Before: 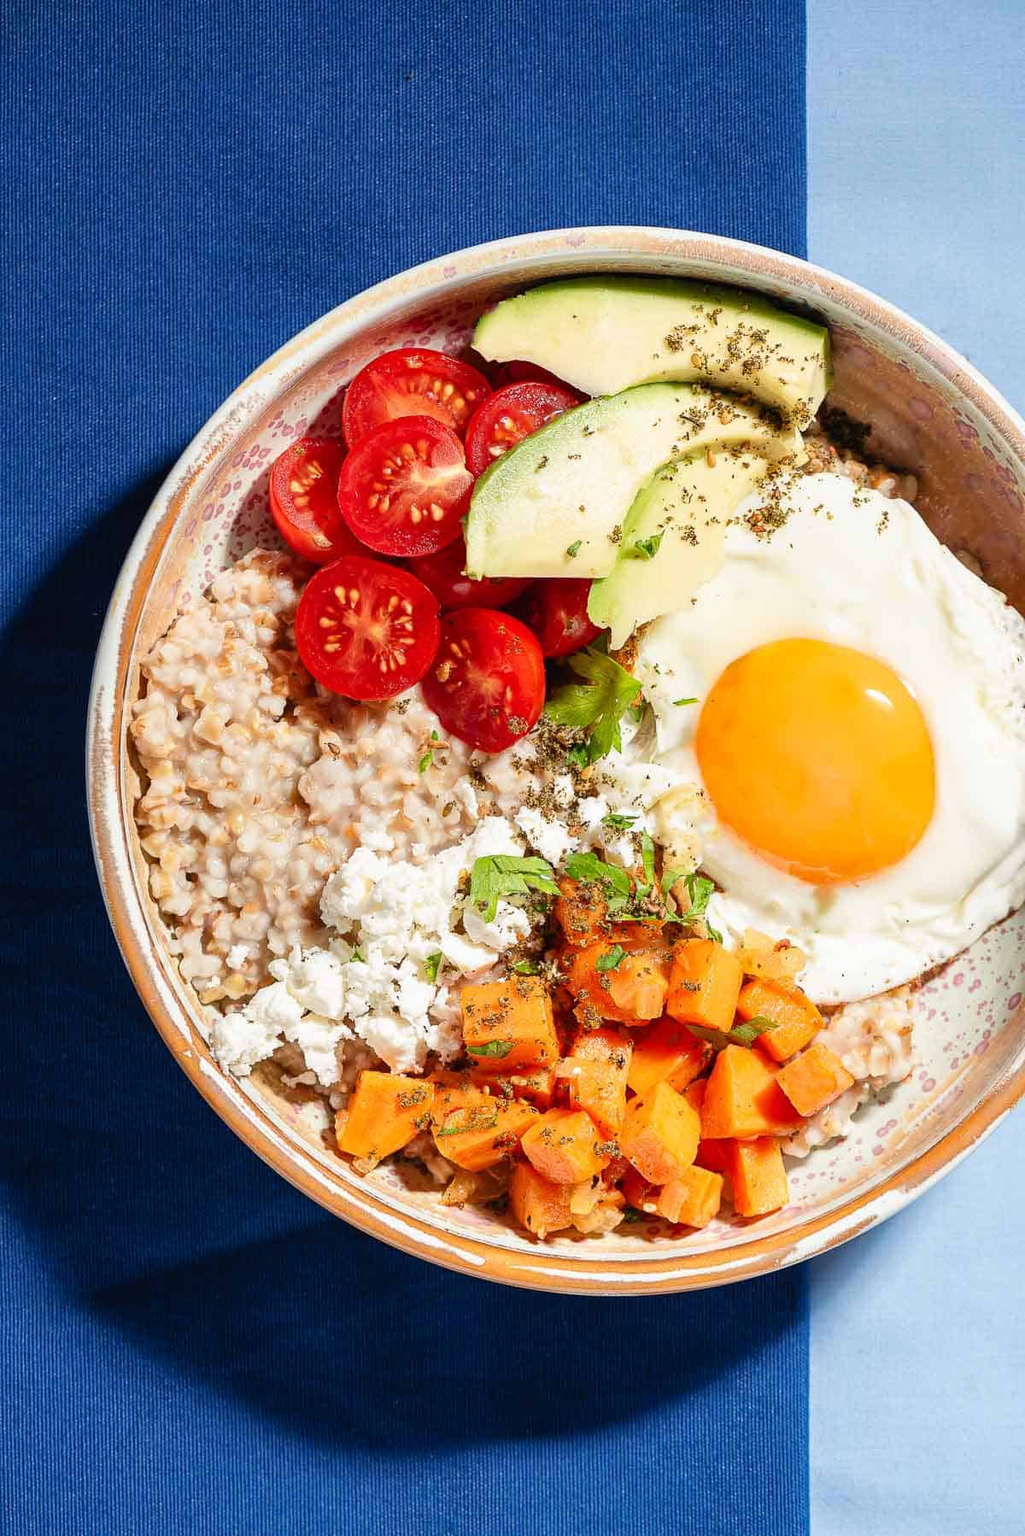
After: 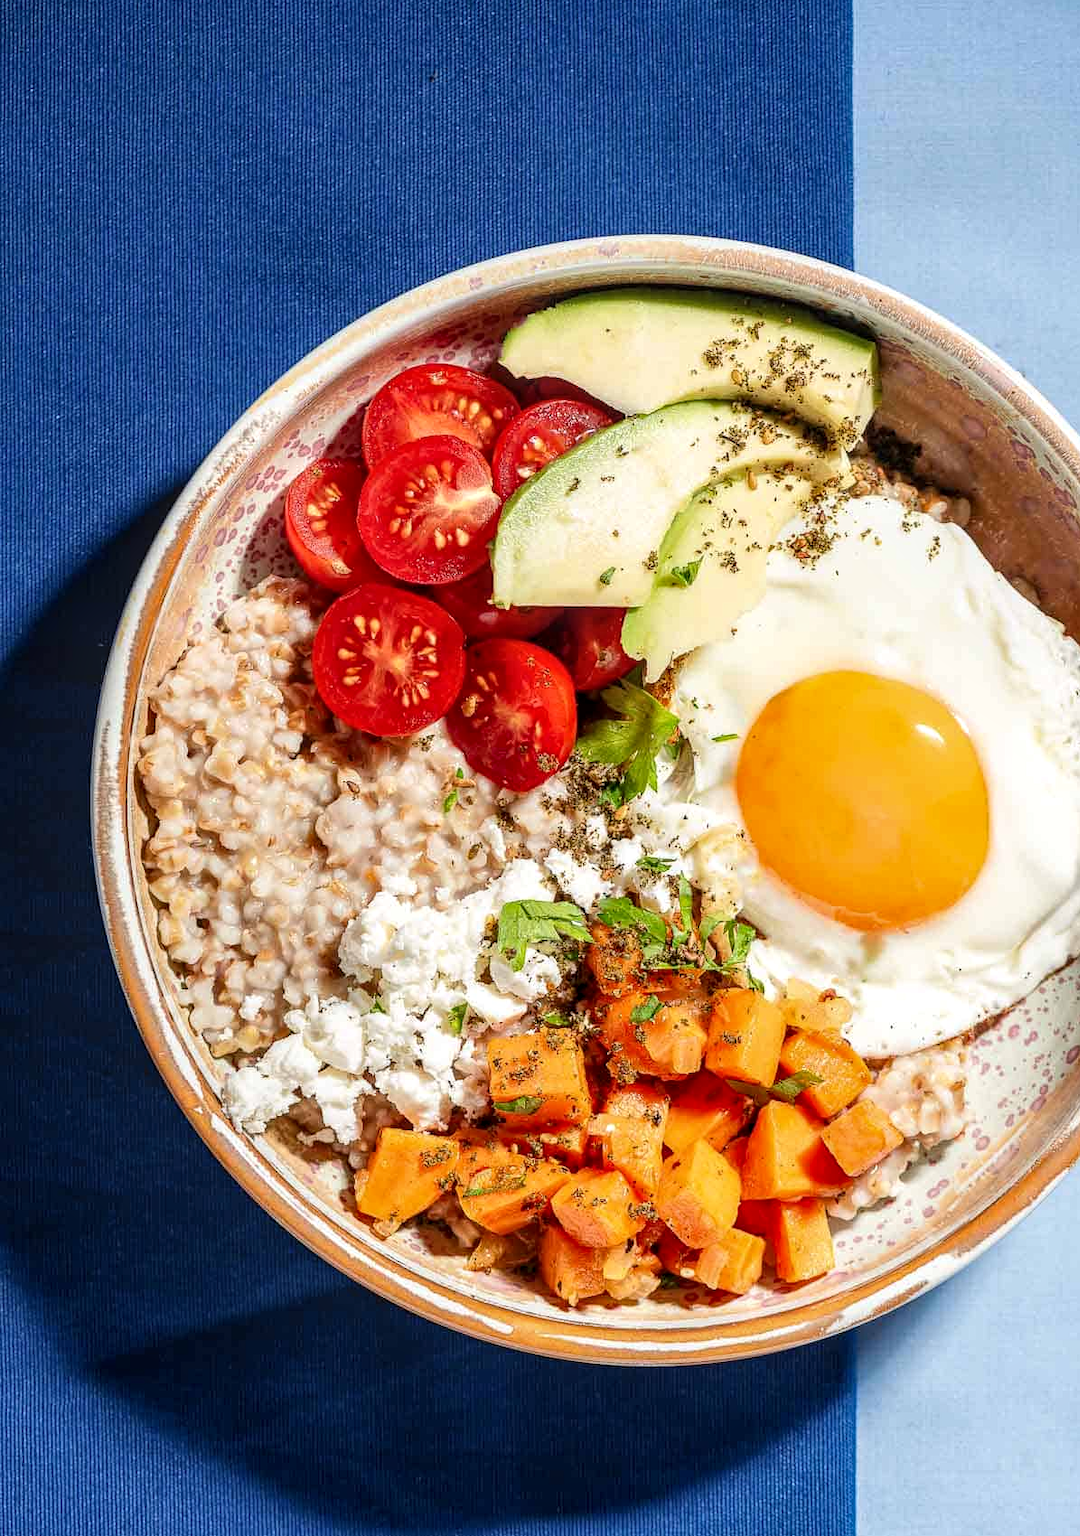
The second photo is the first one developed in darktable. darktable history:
crop: top 0.31%, right 0.259%, bottom 5.107%
local contrast: detail 130%
